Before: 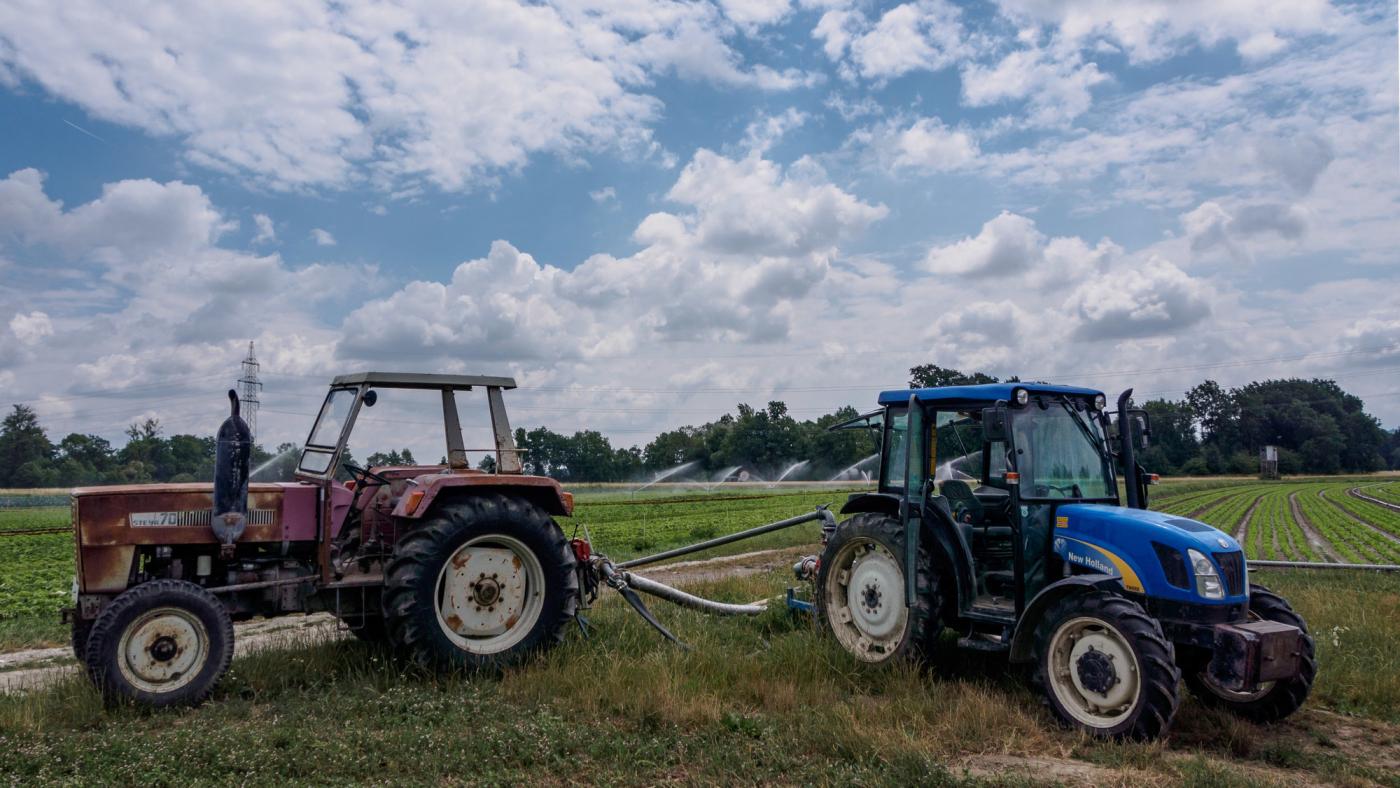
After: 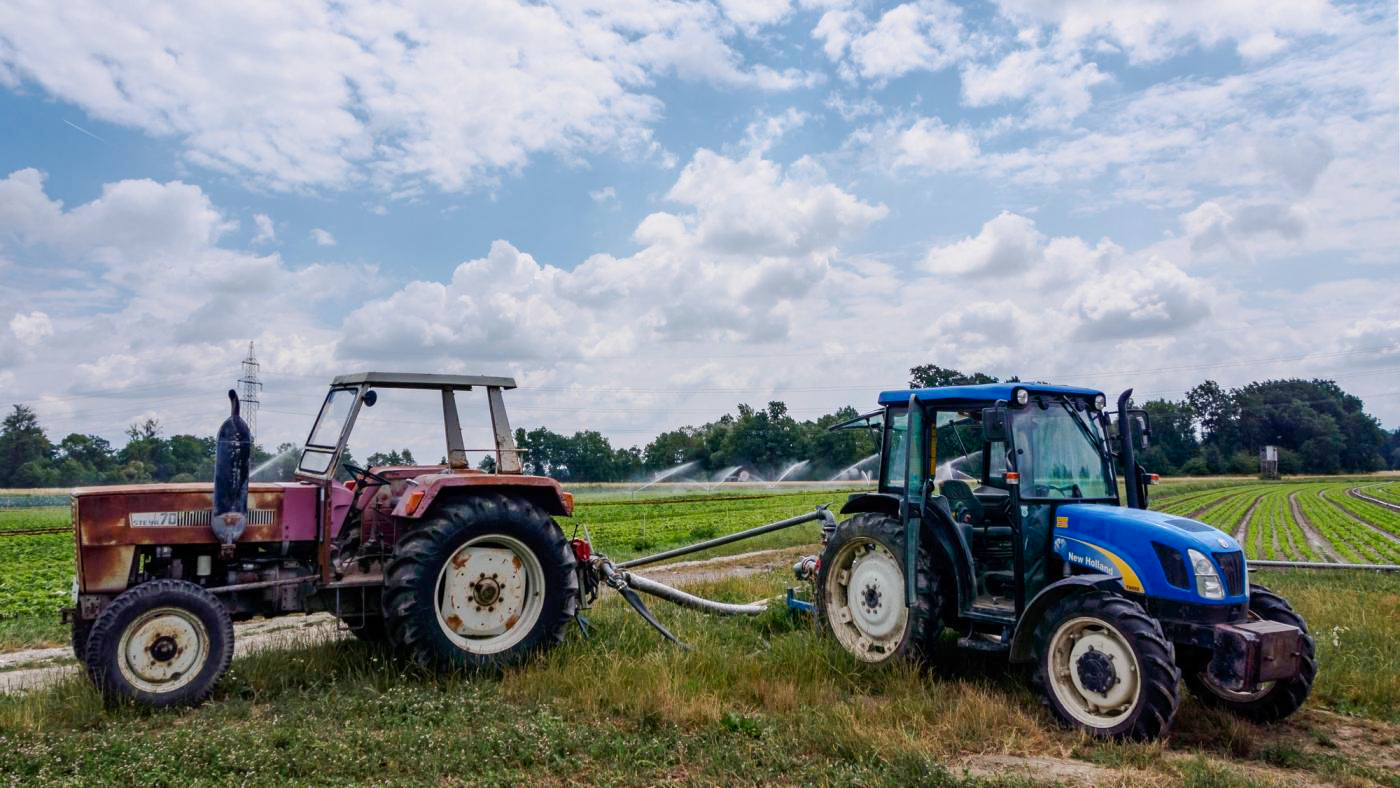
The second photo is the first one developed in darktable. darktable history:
exposure: compensate highlight preservation false
tone curve: curves: ch0 [(0, 0) (0.003, 0.004) (0.011, 0.015) (0.025, 0.033) (0.044, 0.059) (0.069, 0.092) (0.1, 0.132) (0.136, 0.18) (0.177, 0.235) (0.224, 0.297) (0.277, 0.366) (0.335, 0.44) (0.399, 0.52) (0.468, 0.594) (0.543, 0.661) (0.623, 0.727) (0.709, 0.79) (0.801, 0.86) (0.898, 0.928) (1, 1)], preserve colors none
contrast brightness saturation: contrast 0.082, saturation 0.2
